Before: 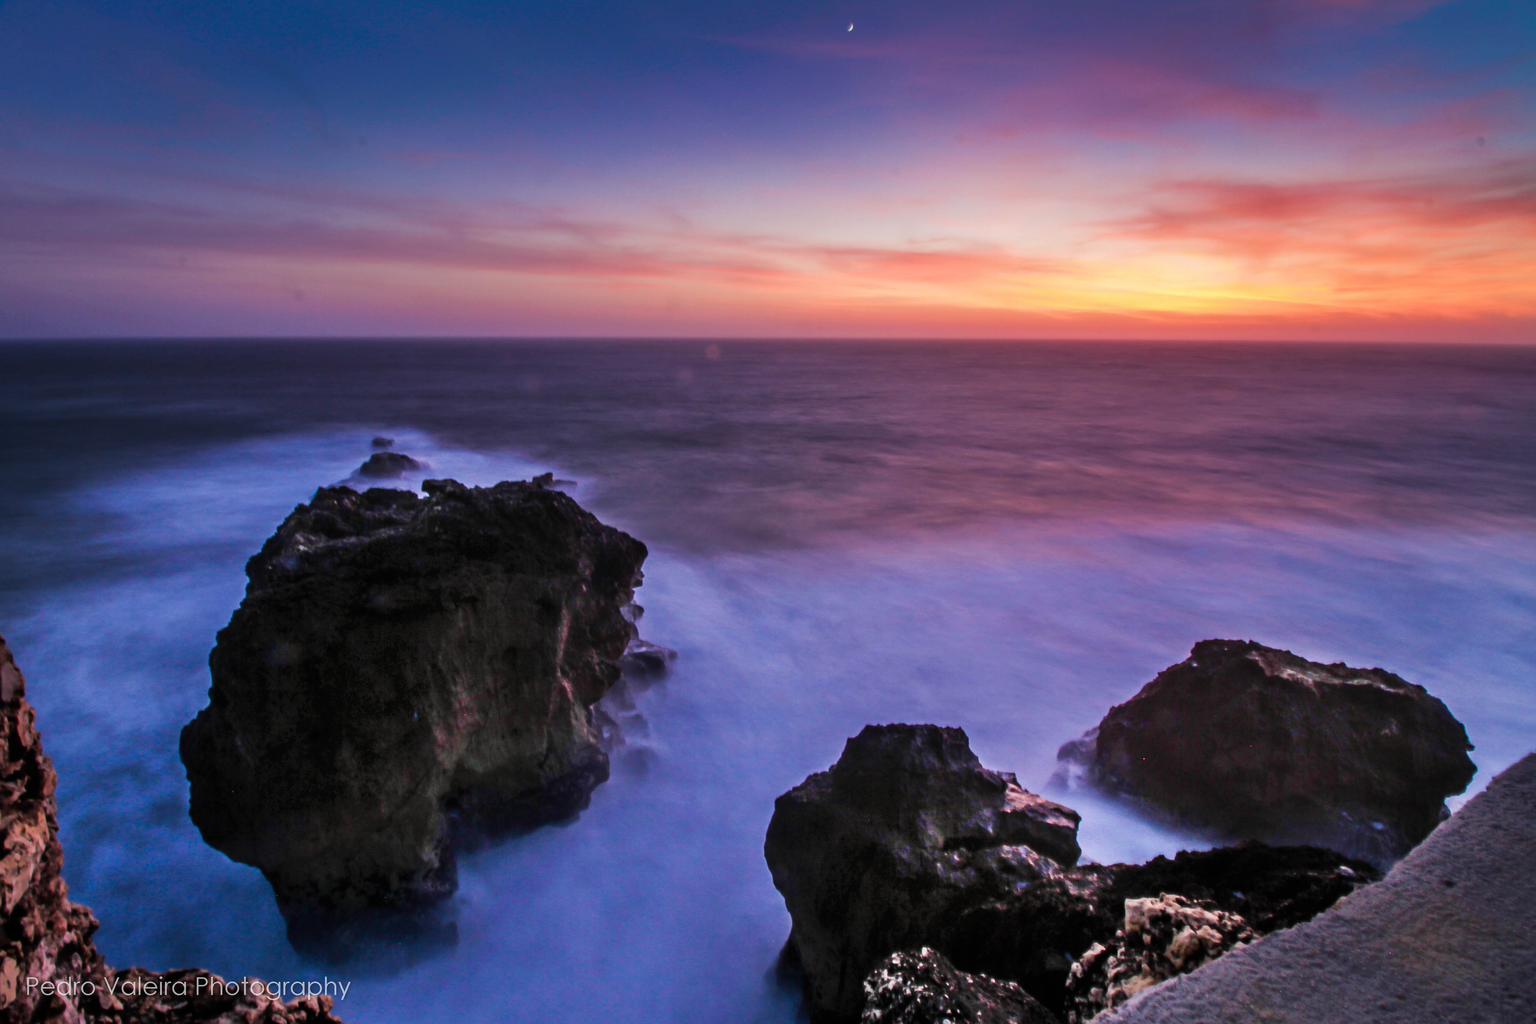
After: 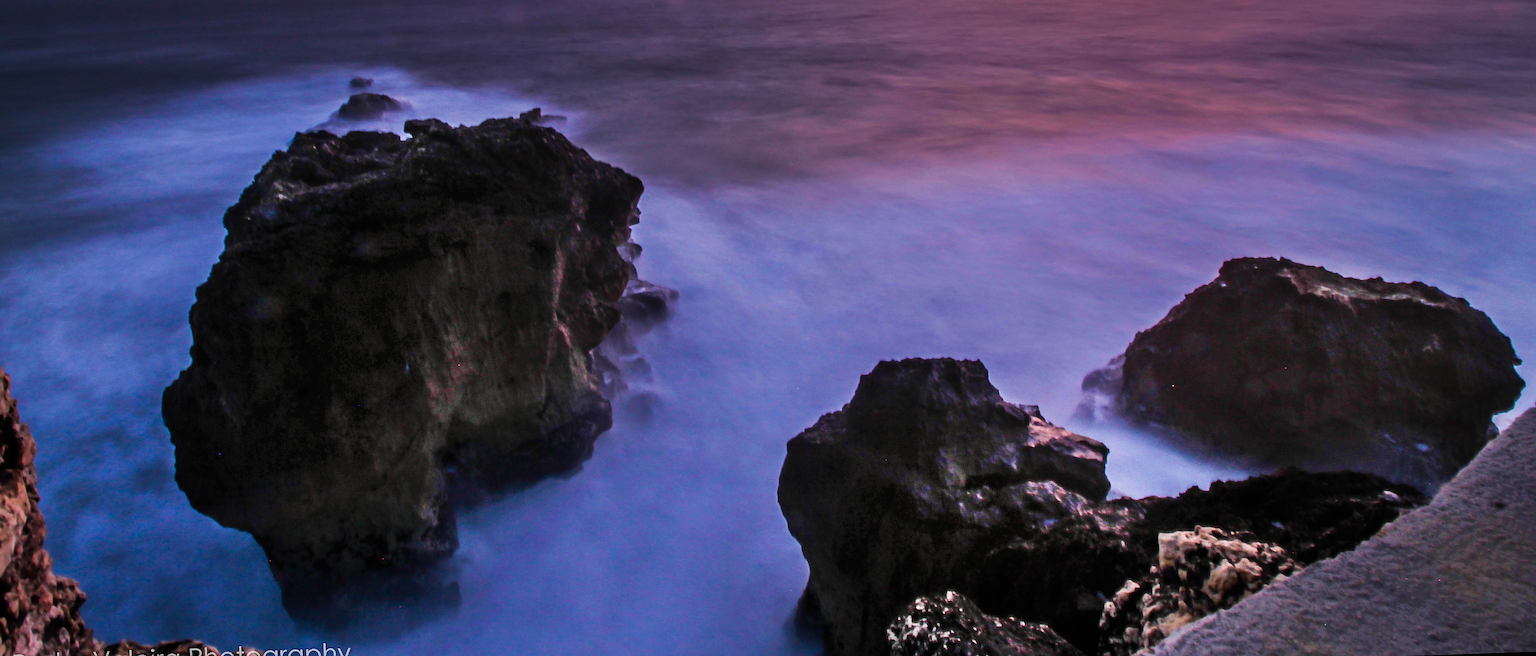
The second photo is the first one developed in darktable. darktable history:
crop and rotate: top 36.435%
rotate and perspective: rotation -2.12°, lens shift (vertical) 0.009, lens shift (horizontal) -0.008, automatic cropping original format, crop left 0.036, crop right 0.964, crop top 0.05, crop bottom 0.959
white balance: emerald 1
sharpen: on, module defaults
